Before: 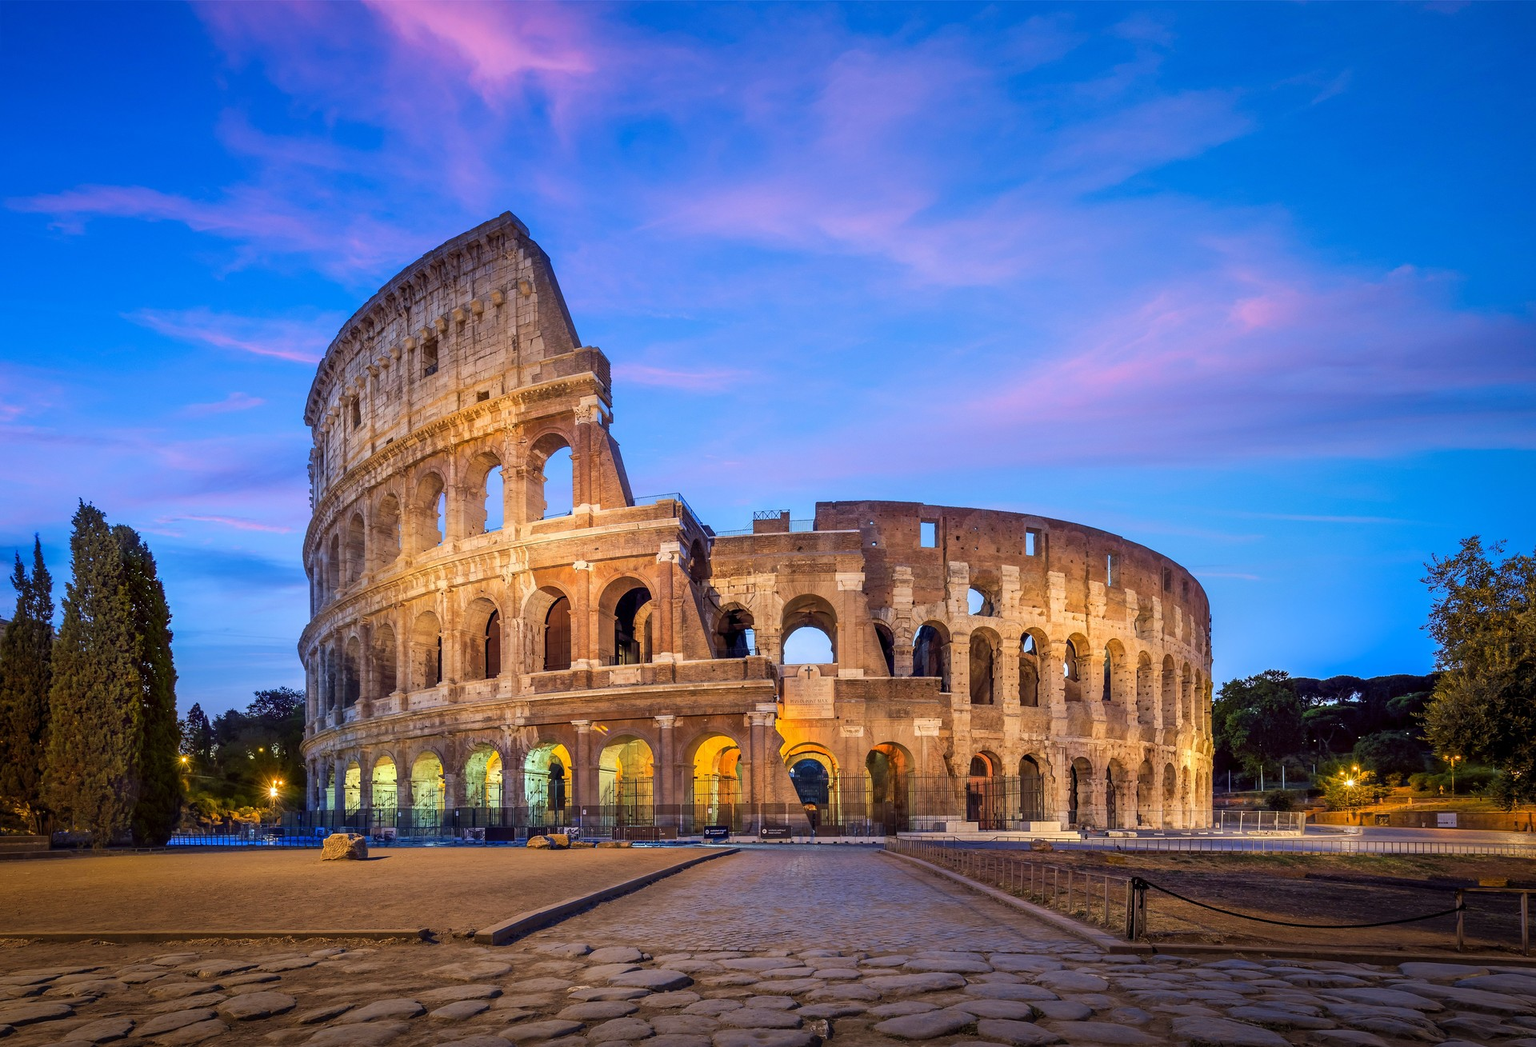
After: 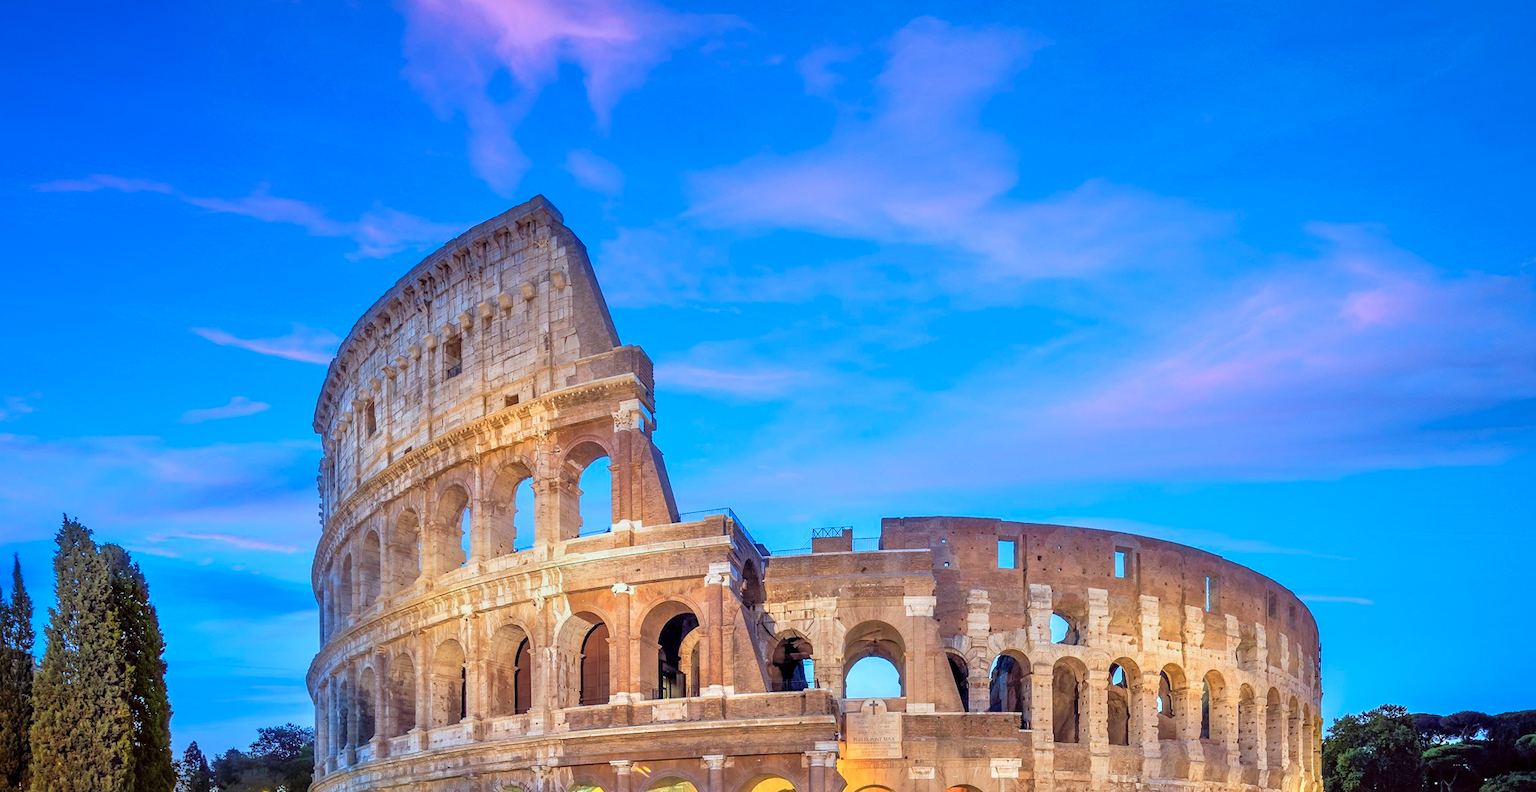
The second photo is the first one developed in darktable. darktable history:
crop: left 1.509%, top 3.452%, right 7.696%, bottom 28.452%
rgb levels: preserve colors max RGB
color correction: highlights a* -10.69, highlights b* -19.19
tone equalizer: -7 EV 0.15 EV, -6 EV 0.6 EV, -5 EV 1.15 EV, -4 EV 1.33 EV, -3 EV 1.15 EV, -2 EV 0.6 EV, -1 EV 0.15 EV, mask exposure compensation -0.5 EV
